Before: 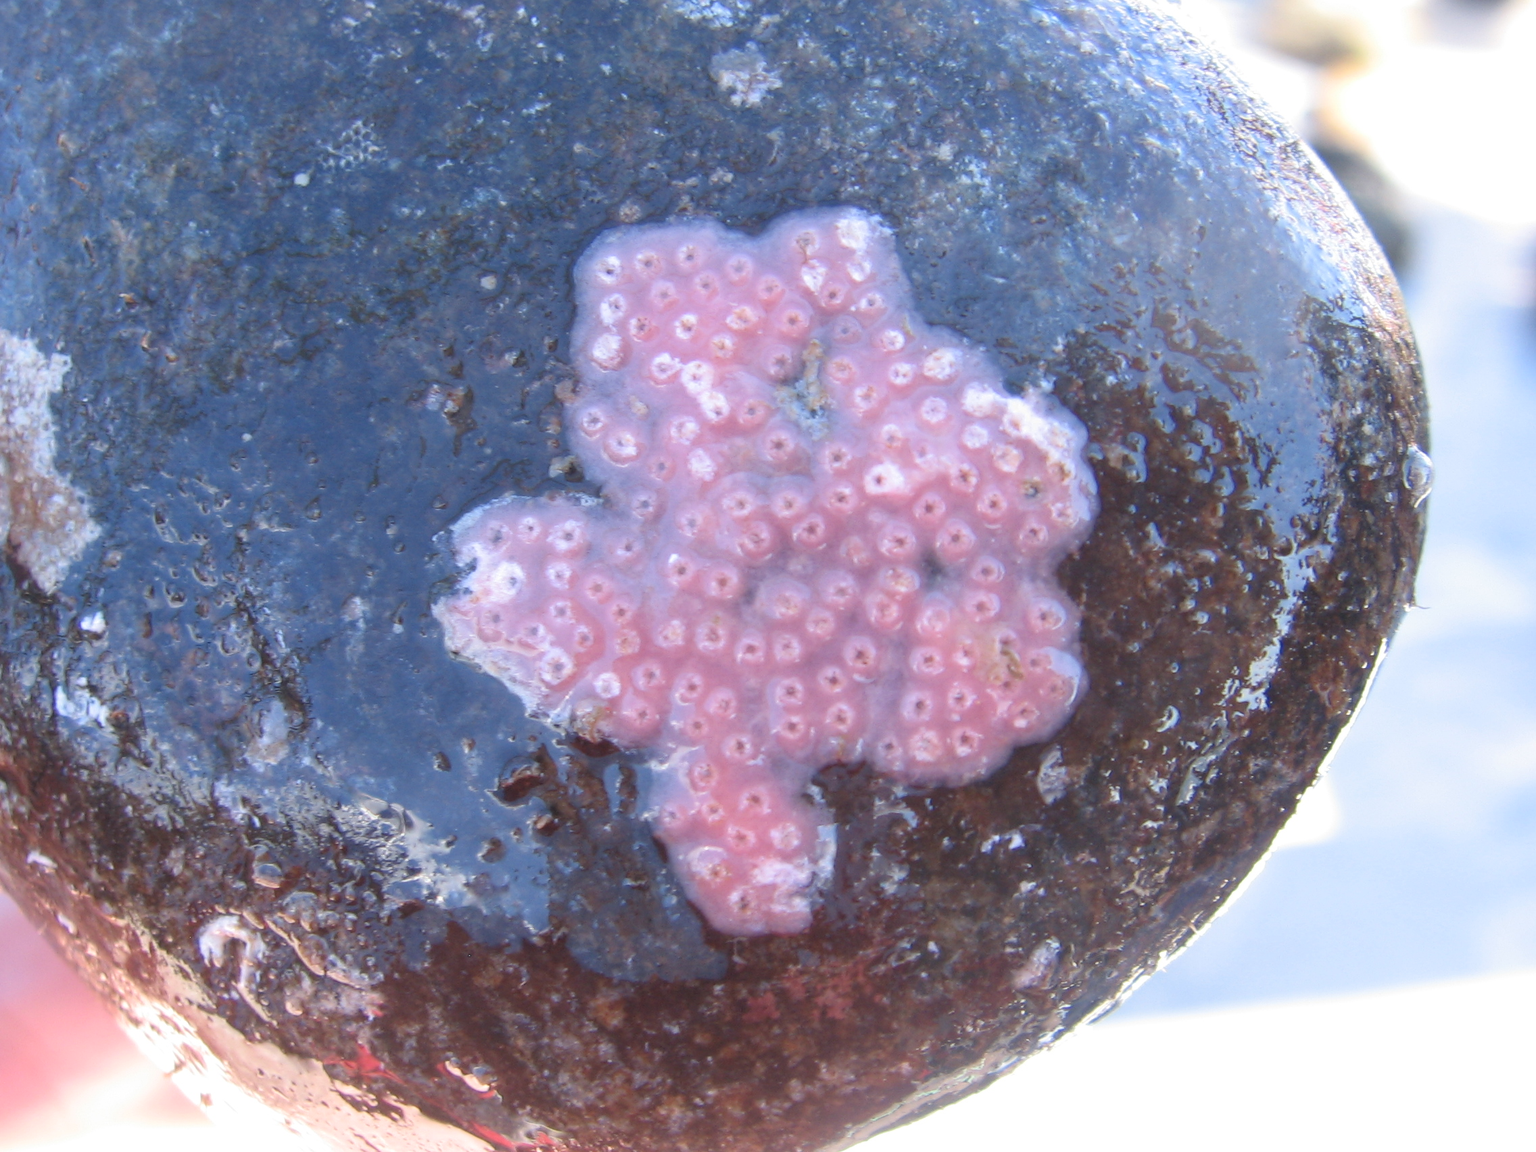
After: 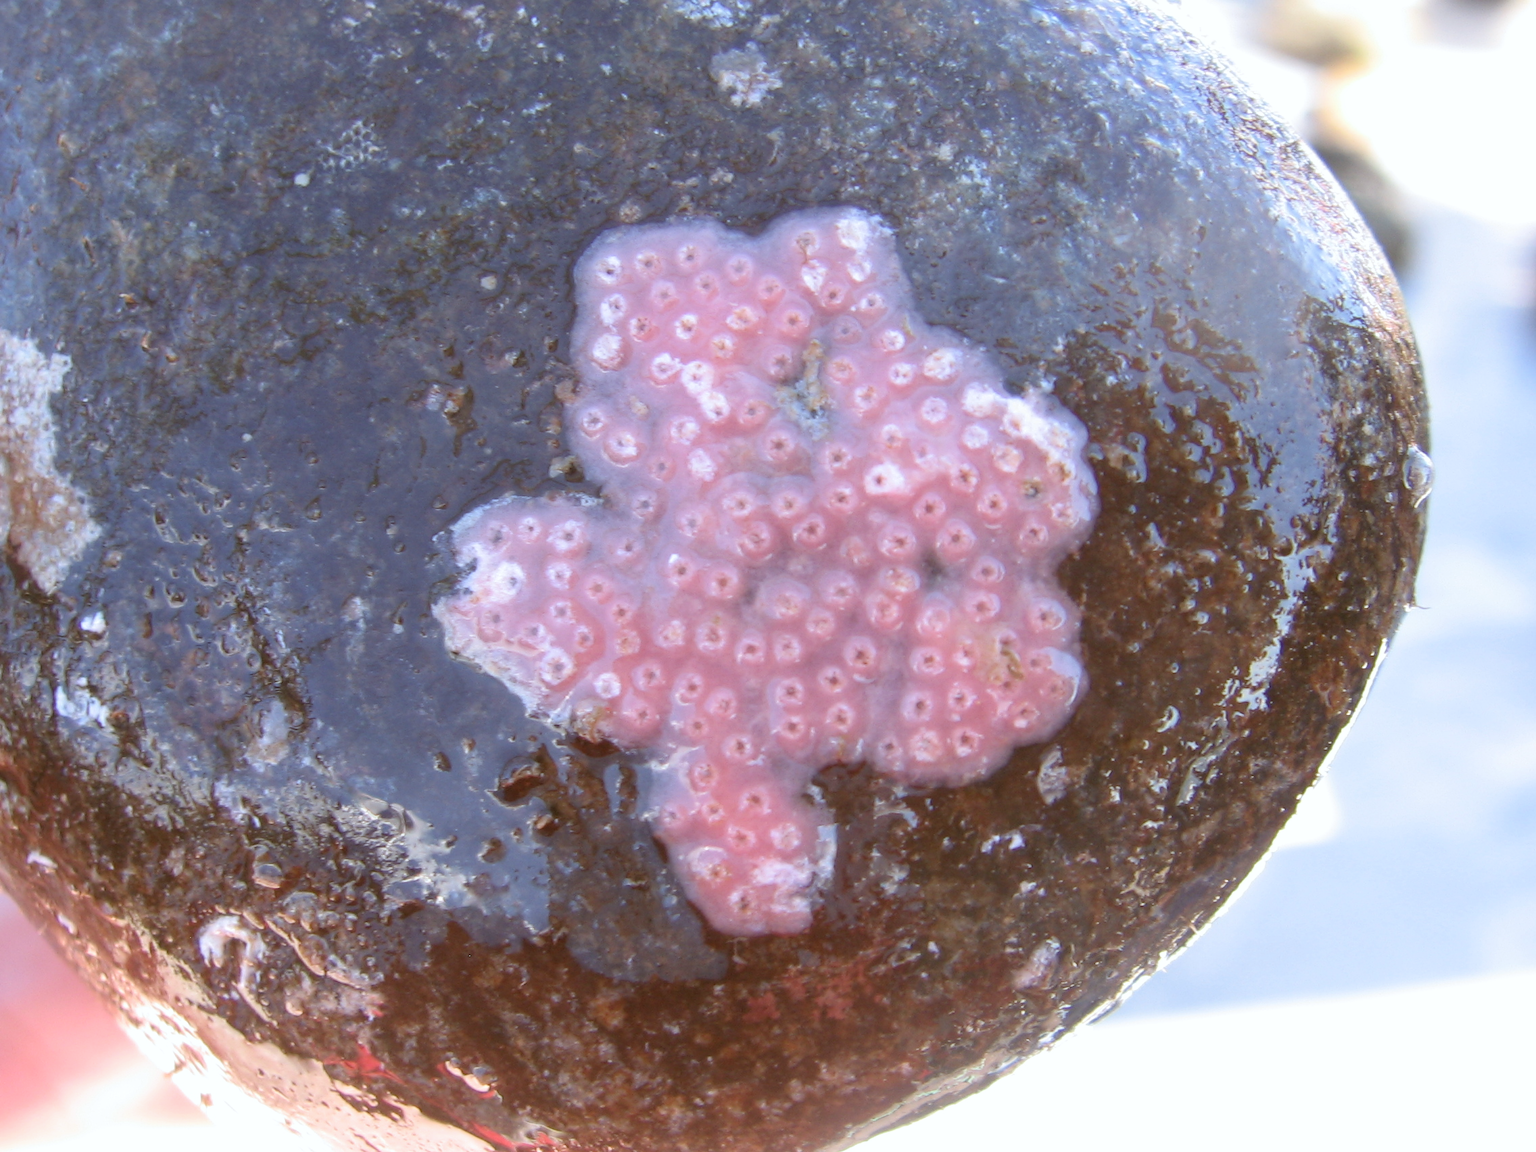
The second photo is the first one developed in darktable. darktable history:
color correction: highlights a* -0.482, highlights b* 0.161, shadows a* 4.66, shadows b* 20.72
white balance: red 0.988, blue 1.017
